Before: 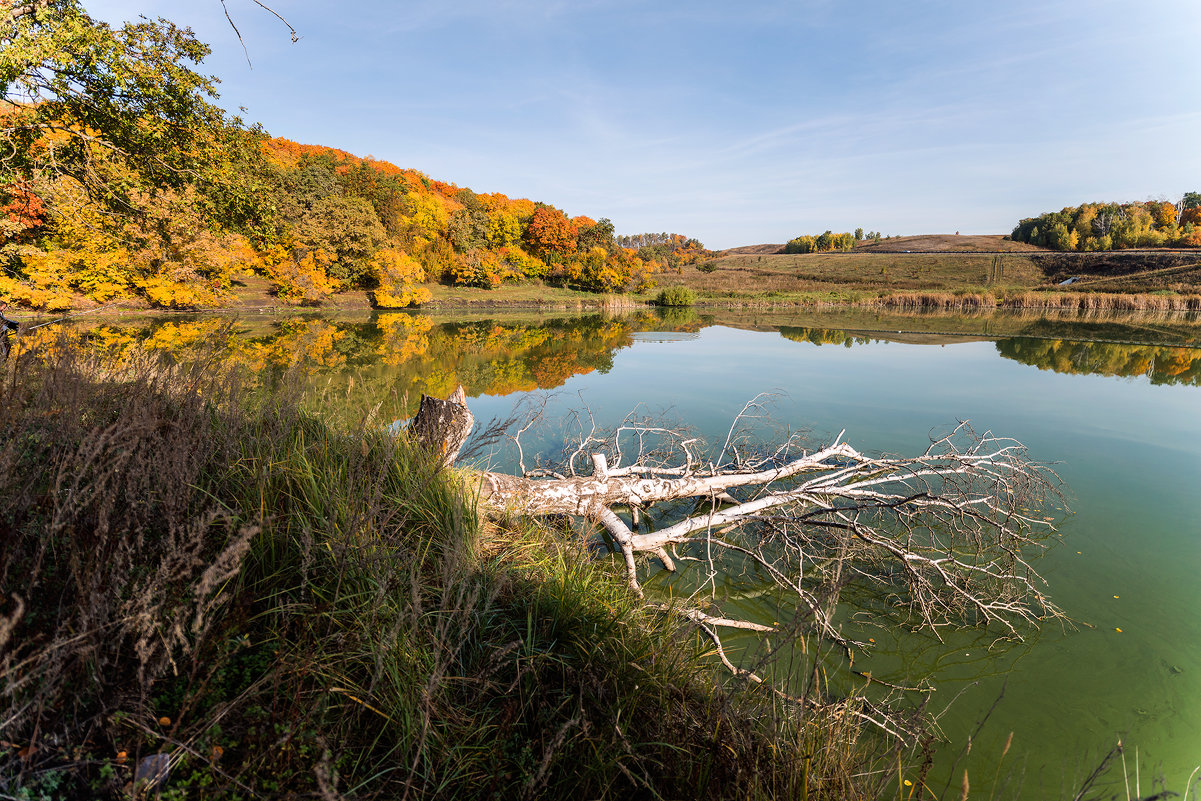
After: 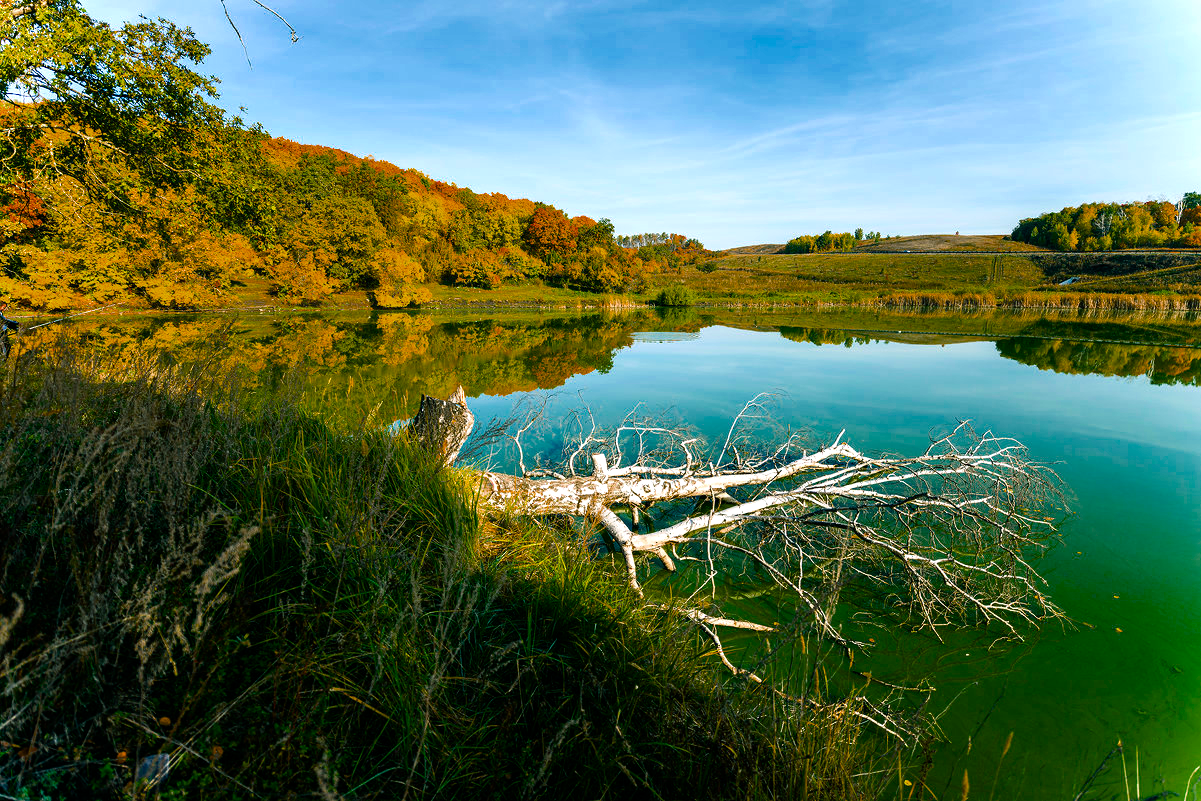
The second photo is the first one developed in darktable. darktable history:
color balance rgb: power › chroma 2.164%, power › hue 165.09°, perceptual saturation grading › global saturation 49.117%, global vibrance 9.686%, contrast 15.523%, saturation formula JzAzBz (2021)
